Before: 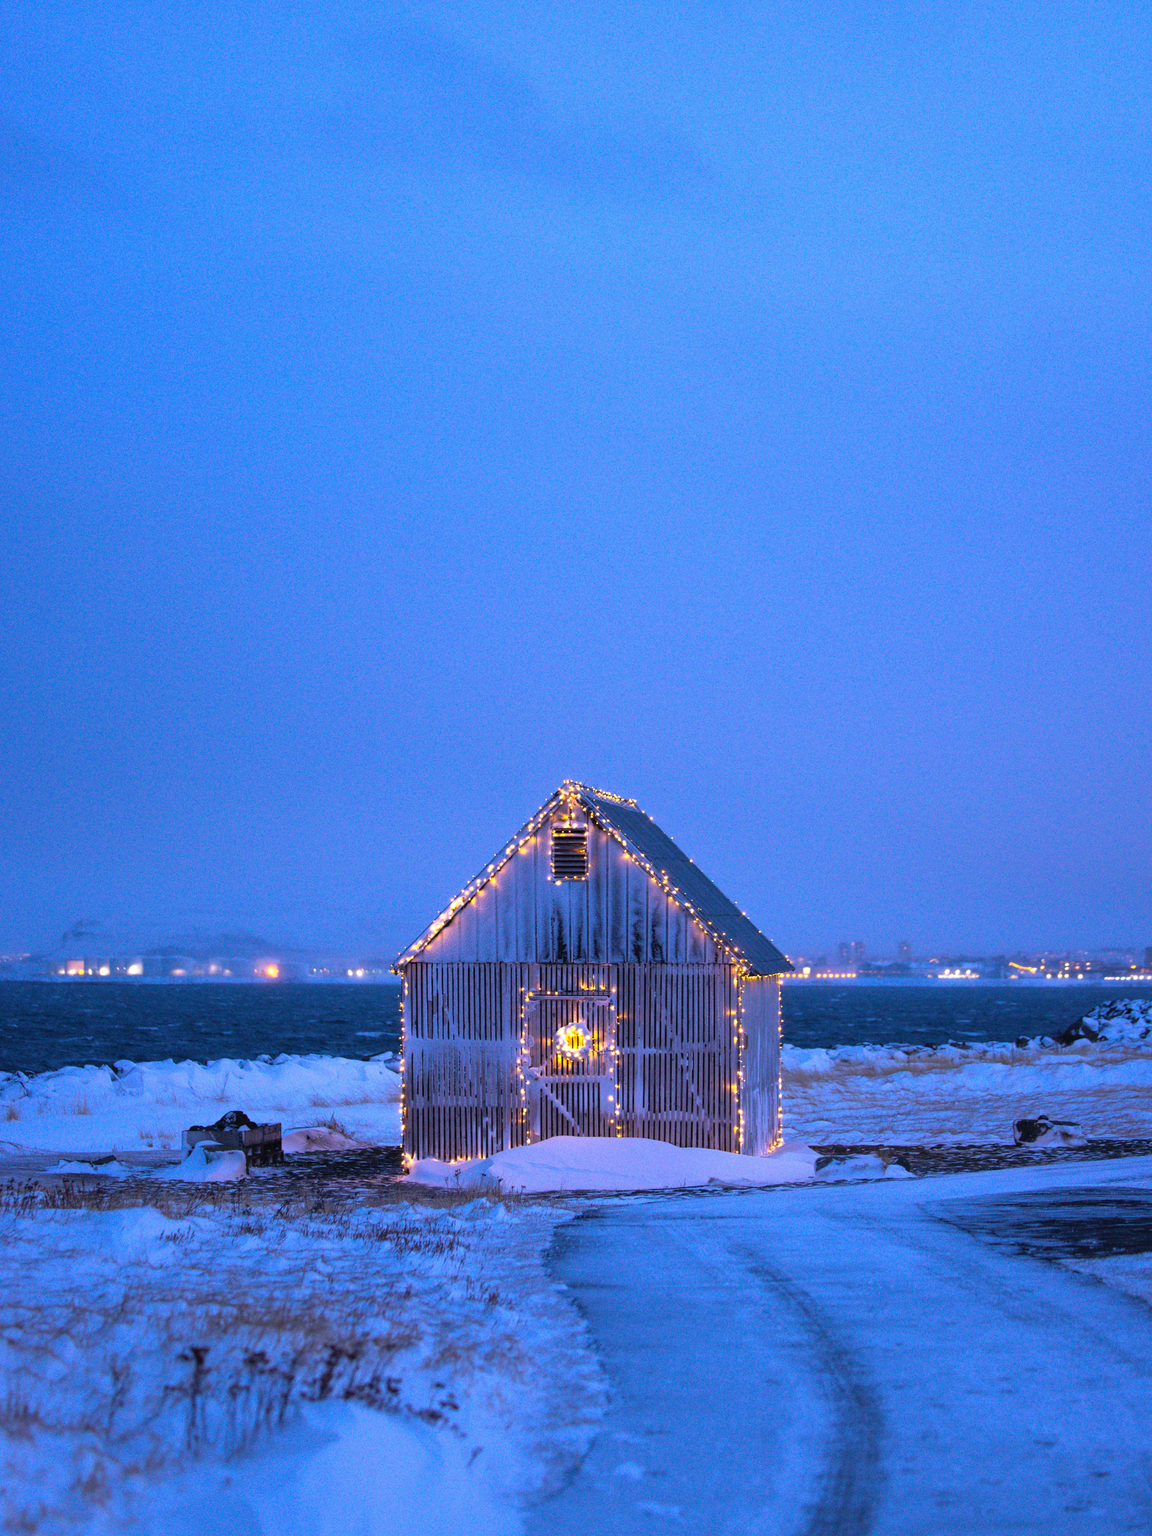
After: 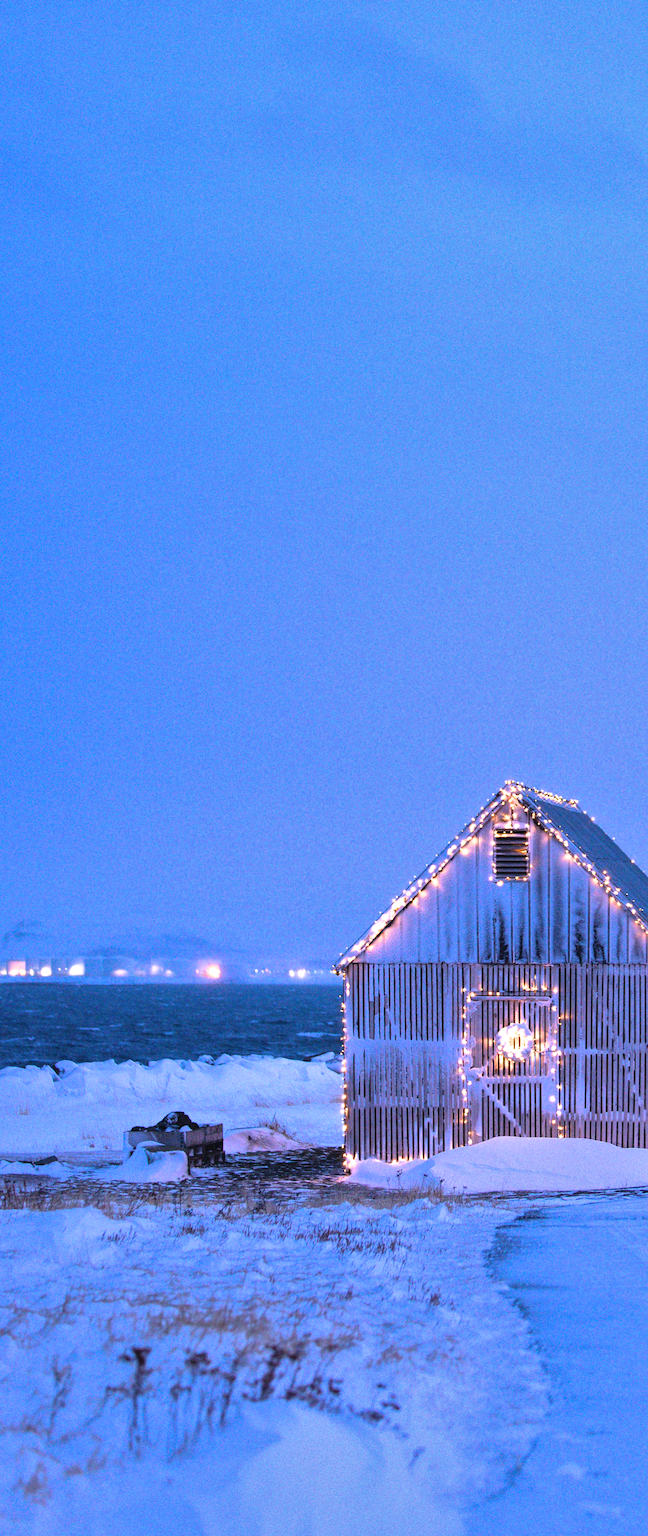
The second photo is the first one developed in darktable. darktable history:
crop: left 5.114%, right 38.589%
filmic rgb: black relative exposure -16 EV, white relative exposure 2.93 EV, hardness 10.04, color science v6 (2022)
exposure: exposure 0.935 EV, compensate highlight preservation false
graduated density: on, module defaults
shadows and highlights: shadows 12, white point adjustment 1.2, soften with gaussian
